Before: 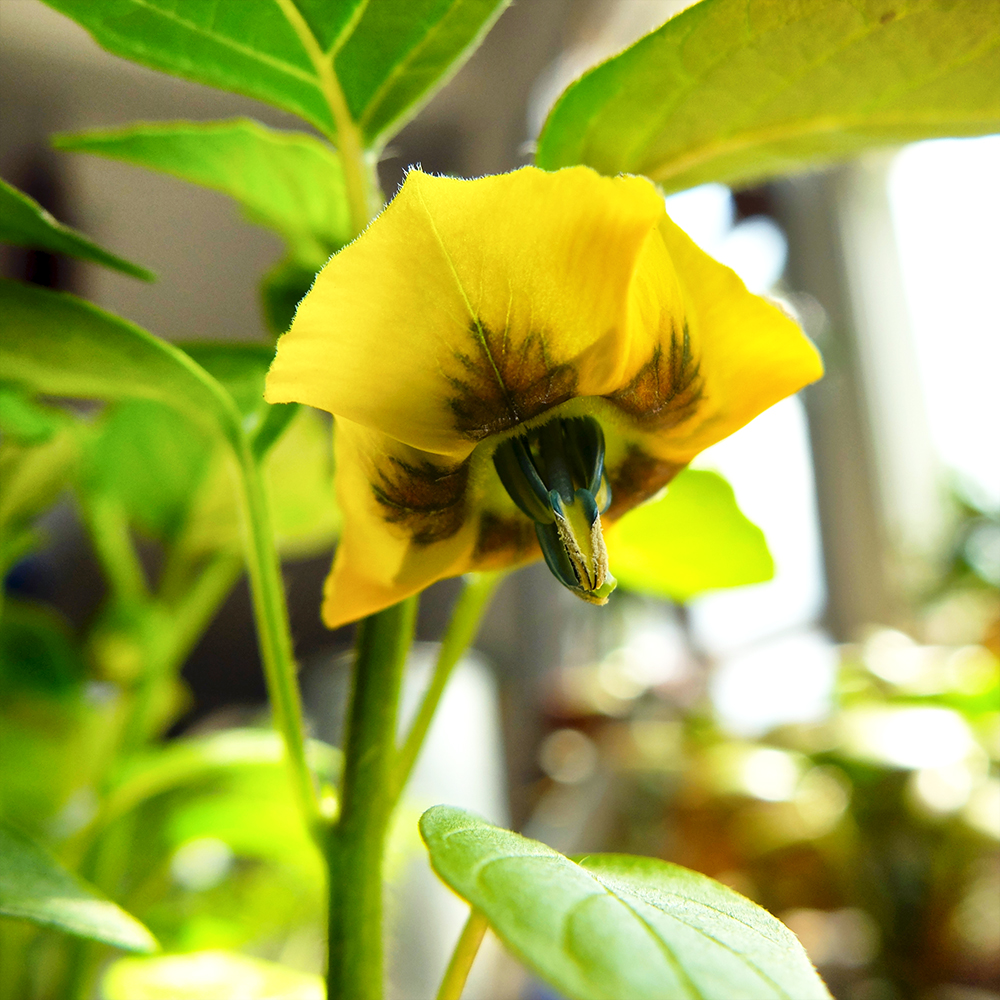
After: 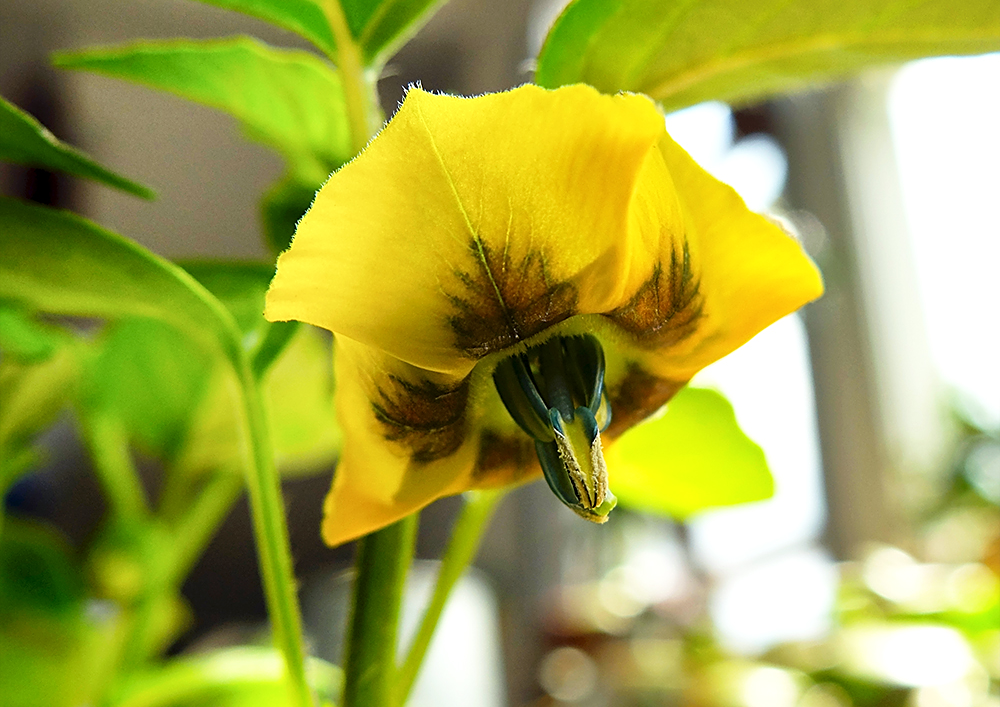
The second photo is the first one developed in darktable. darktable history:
sharpen: on, module defaults
exposure: compensate highlight preservation false
crop and rotate: top 8.293%, bottom 20.996%
